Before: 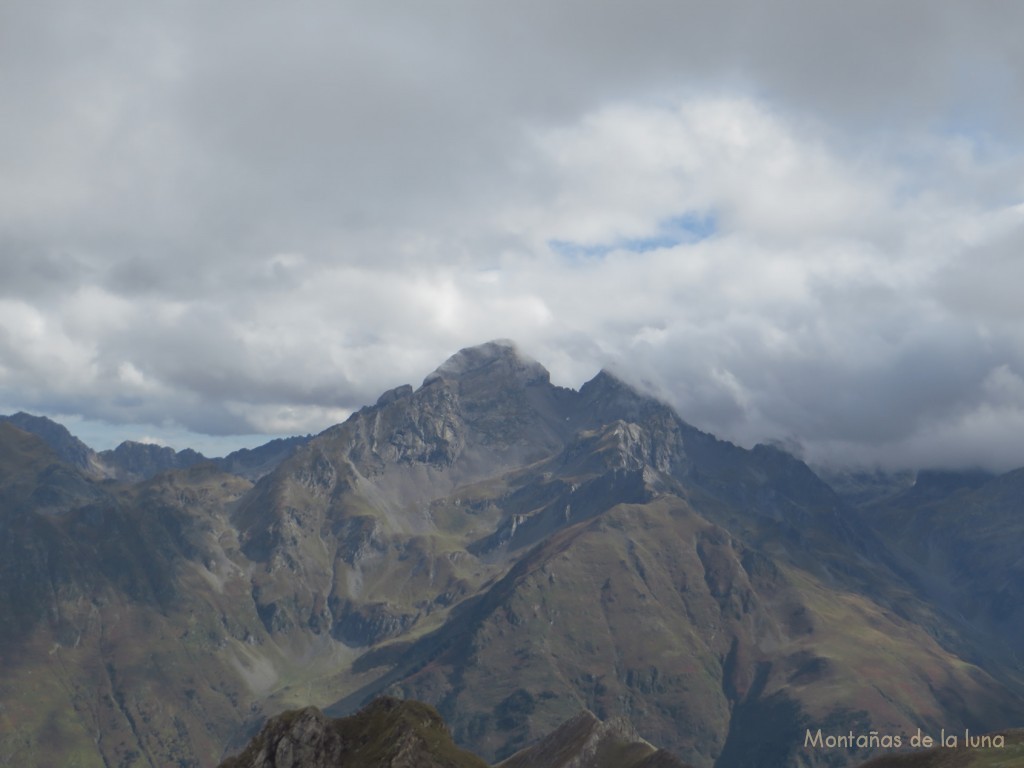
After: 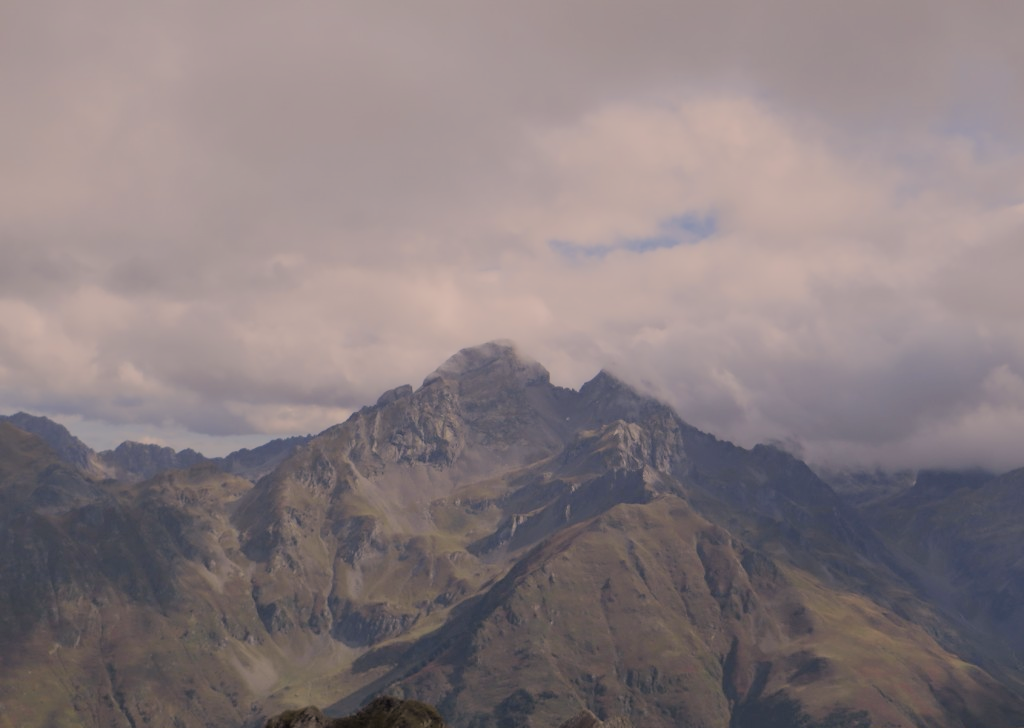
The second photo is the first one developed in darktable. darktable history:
crop and rotate: top 0.002%, bottom 5.197%
color correction: highlights a* 11.93, highlights b* 11.51
filmic rgb: middle gray luminance 18.04%, black relative exposure -7.53 EV, white relative exposure 8.45 EV, target black luminance 0%, hardness 2.23, latitude 17.49%, contrast 0.873, highlights saturation mix 5.49%, shadows ↔ highlights balance 10.53%, color science v6 (2022)
tone equalizer: edges refinement/feathering 500, mask exposure compensation -1.57 EV, preserve details no
